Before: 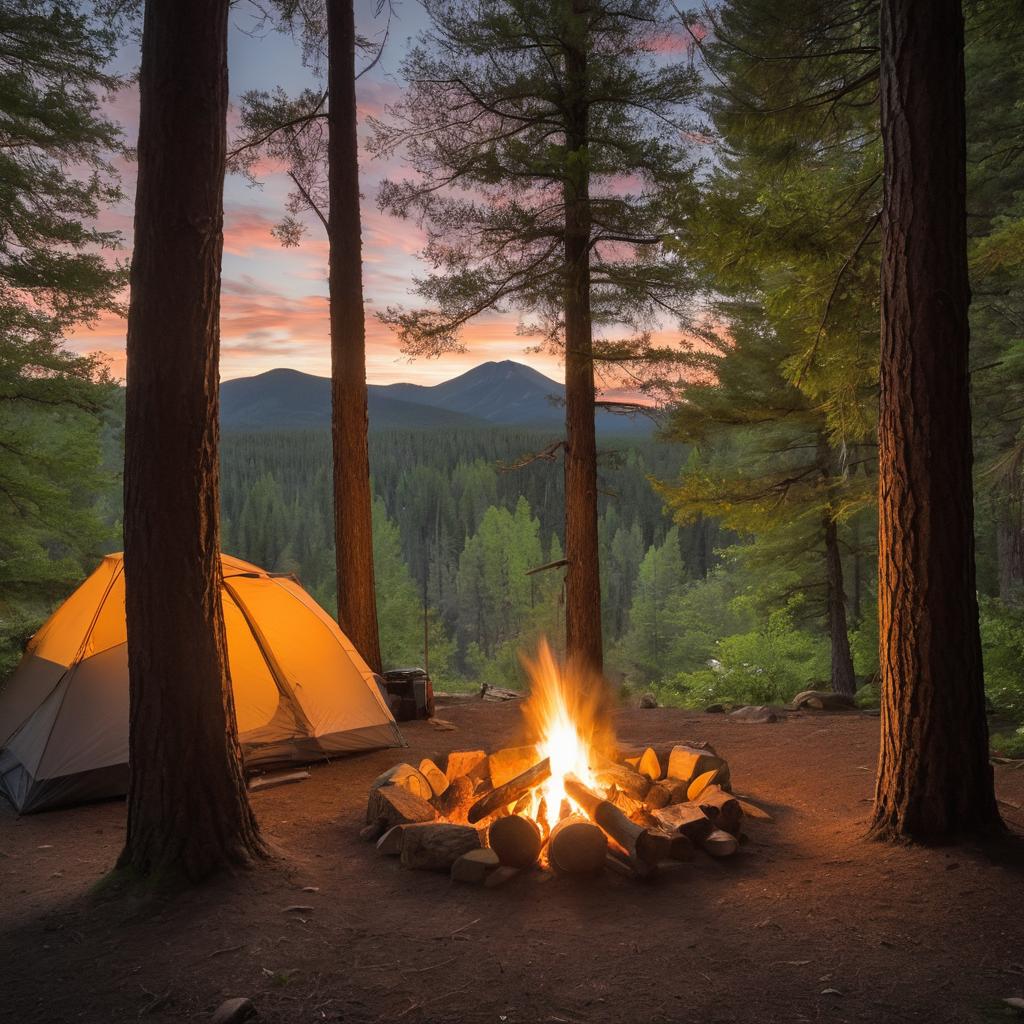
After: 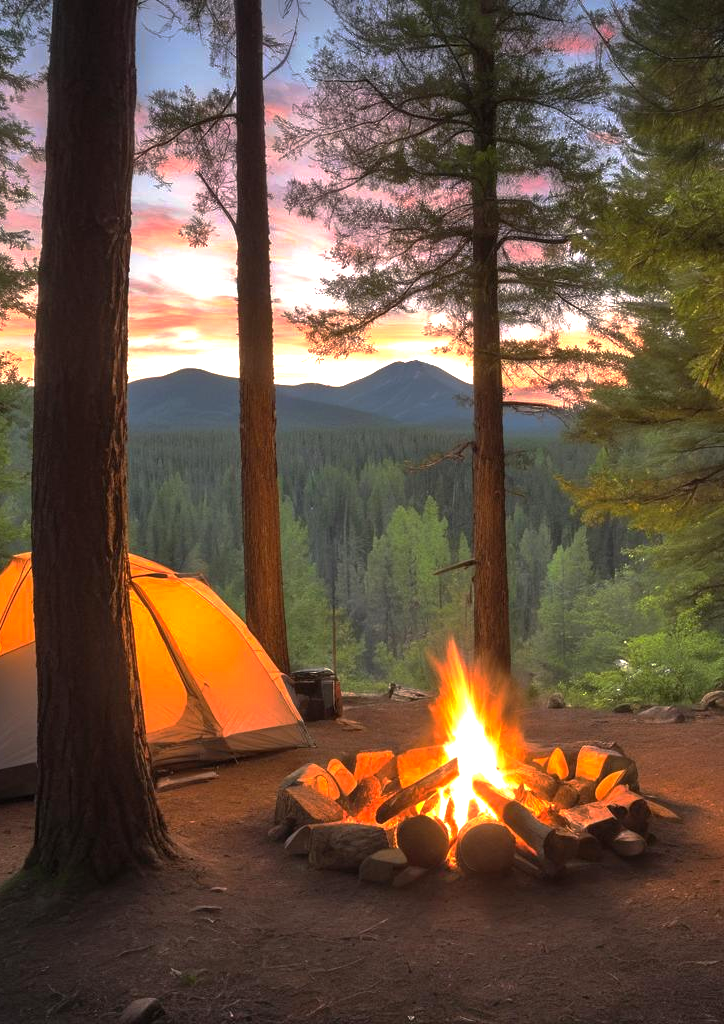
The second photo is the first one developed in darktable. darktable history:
base curve: curves: ch0 [(0, 0) (0.595, 0.418) (1, 1)], preserve colors none
crop and rotate: left 9.061%, right 20.142%
exposure: black level correction 0, exposure 1.1 EV, compensate highlight preservation false
